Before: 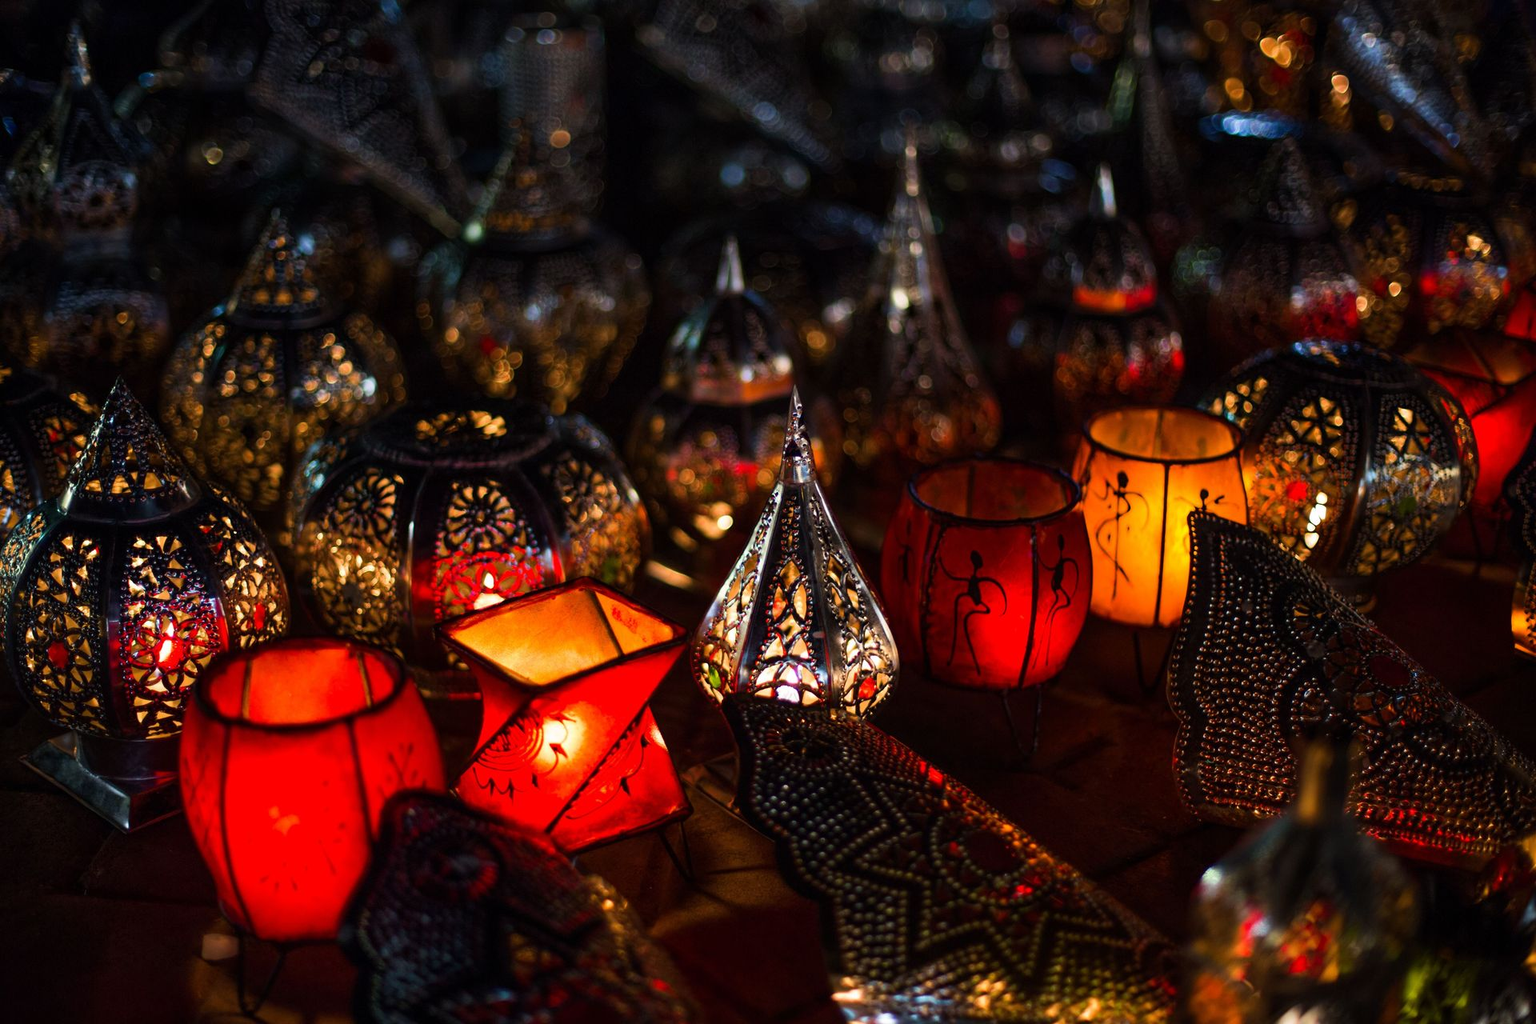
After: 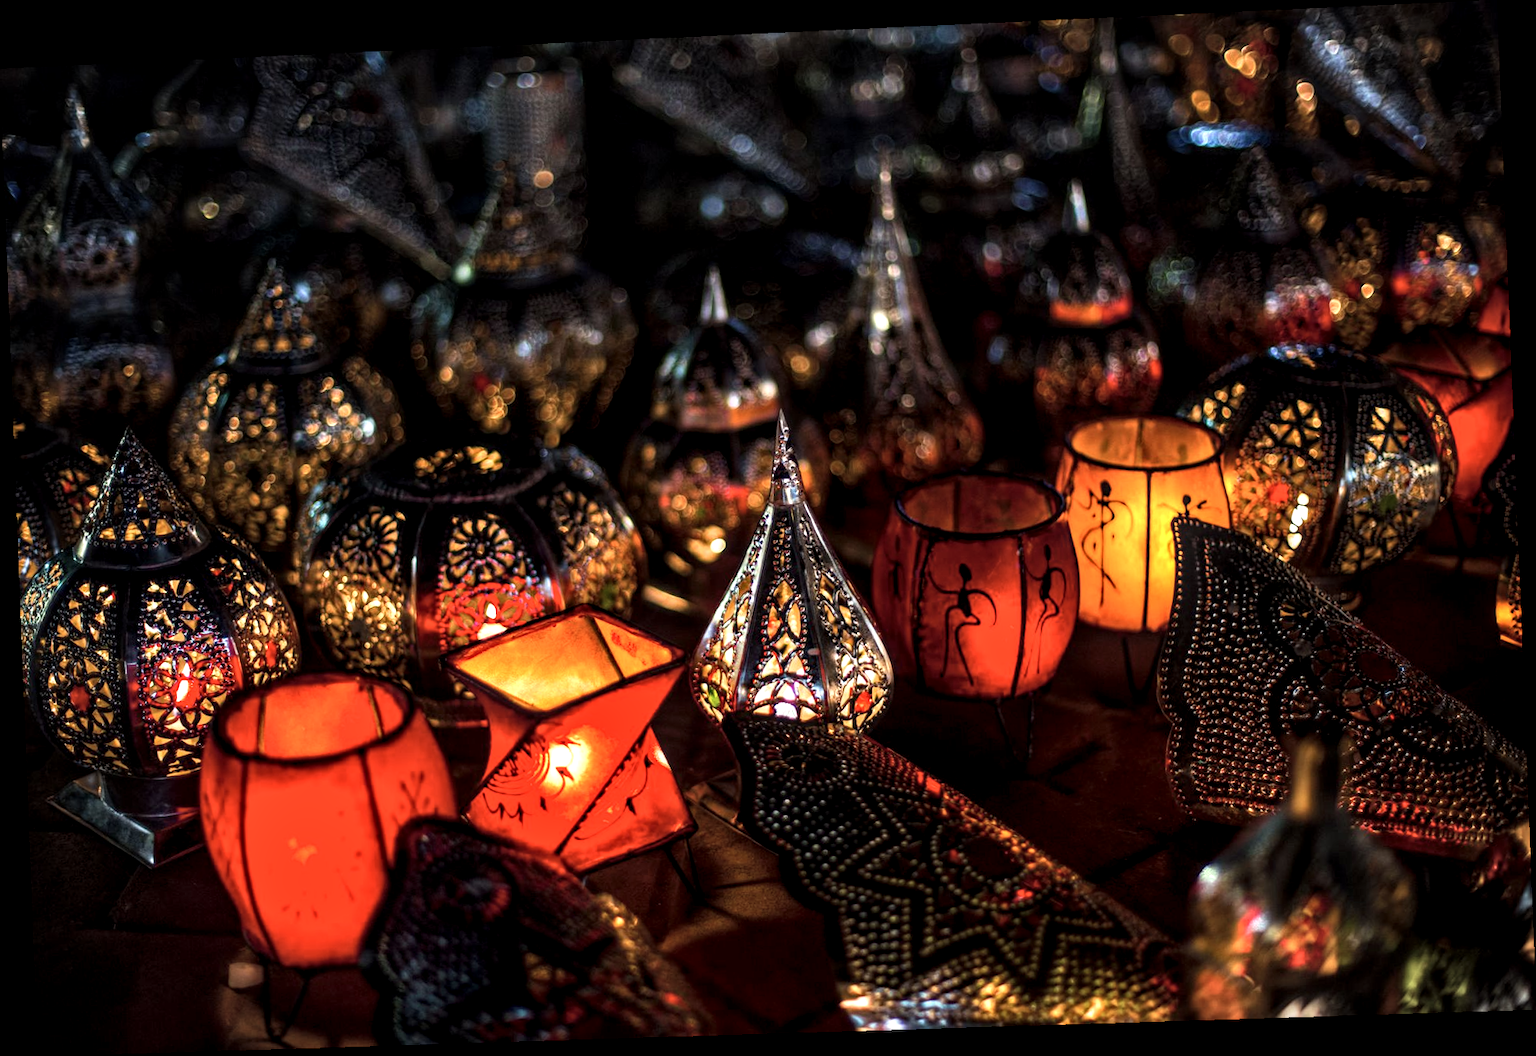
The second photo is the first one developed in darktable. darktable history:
vignetting: fall-off start 100%, brightness -0.282, width/height ratio 1.31
rotate and perspective: rotation -2.22°, lens shift (horizontal) -0.022, automatic cropping off
local contrast: highlights 79%, shadows 56%, detail 175%, midtone range 0.428
